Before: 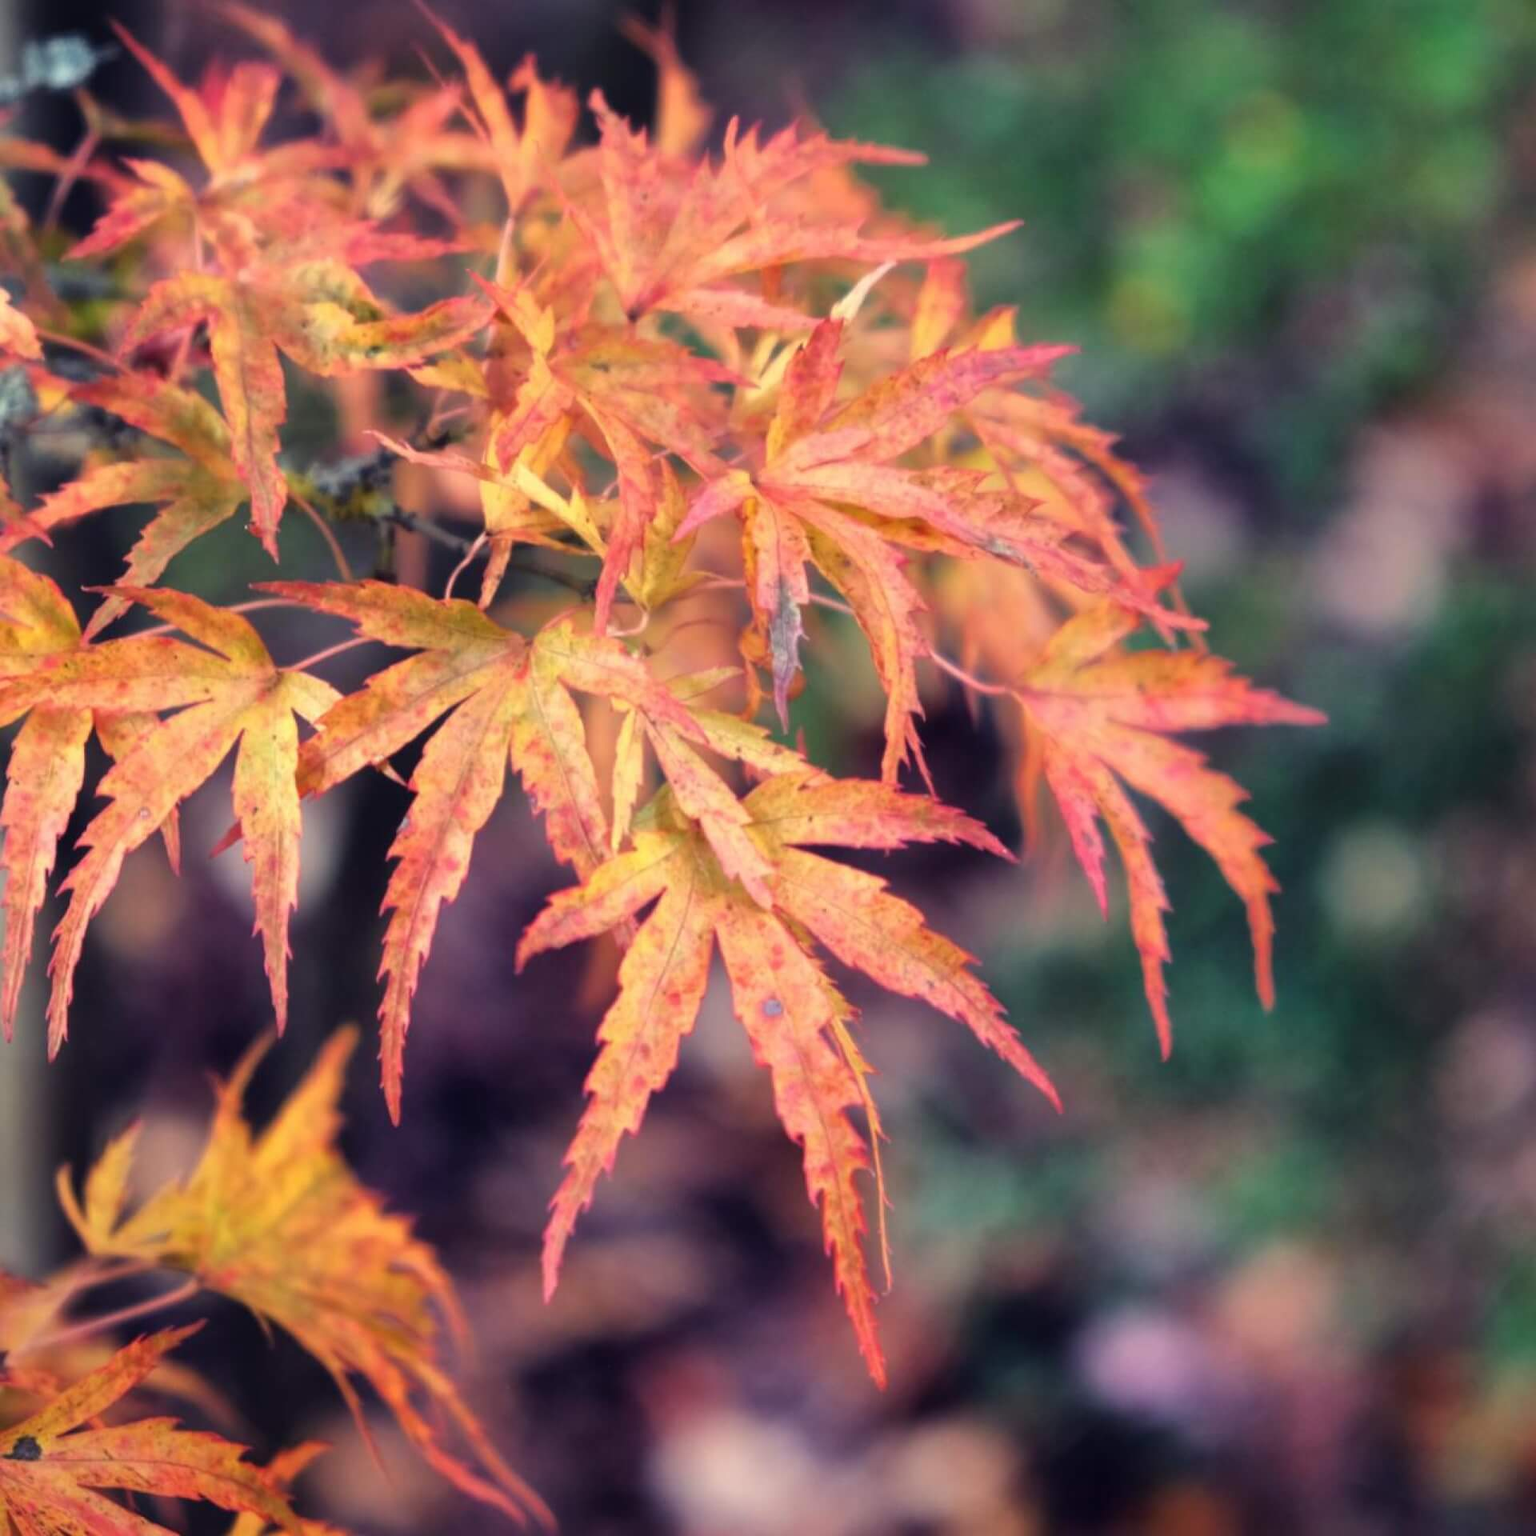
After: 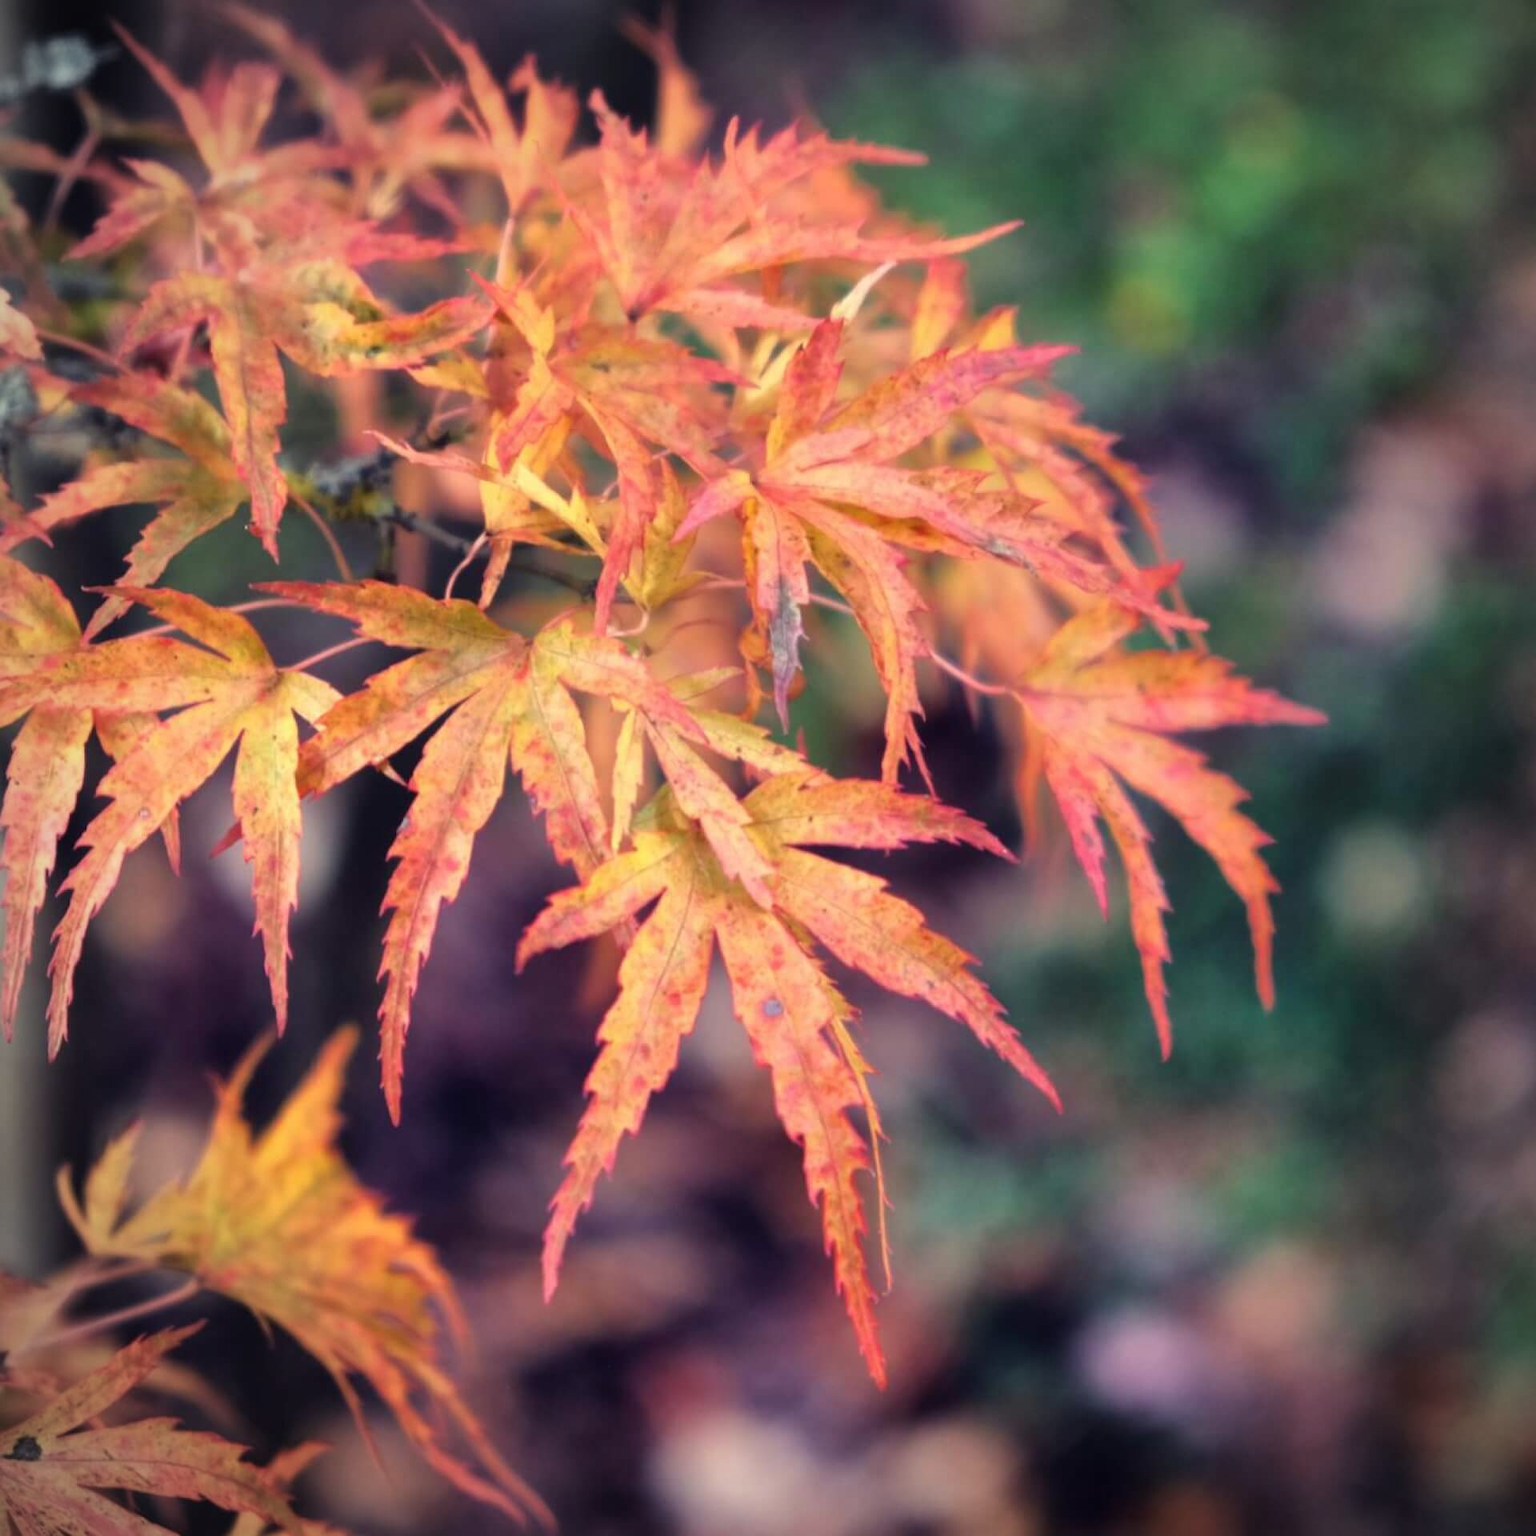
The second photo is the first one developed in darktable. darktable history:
vignetting: fall-off radius 61.17%
